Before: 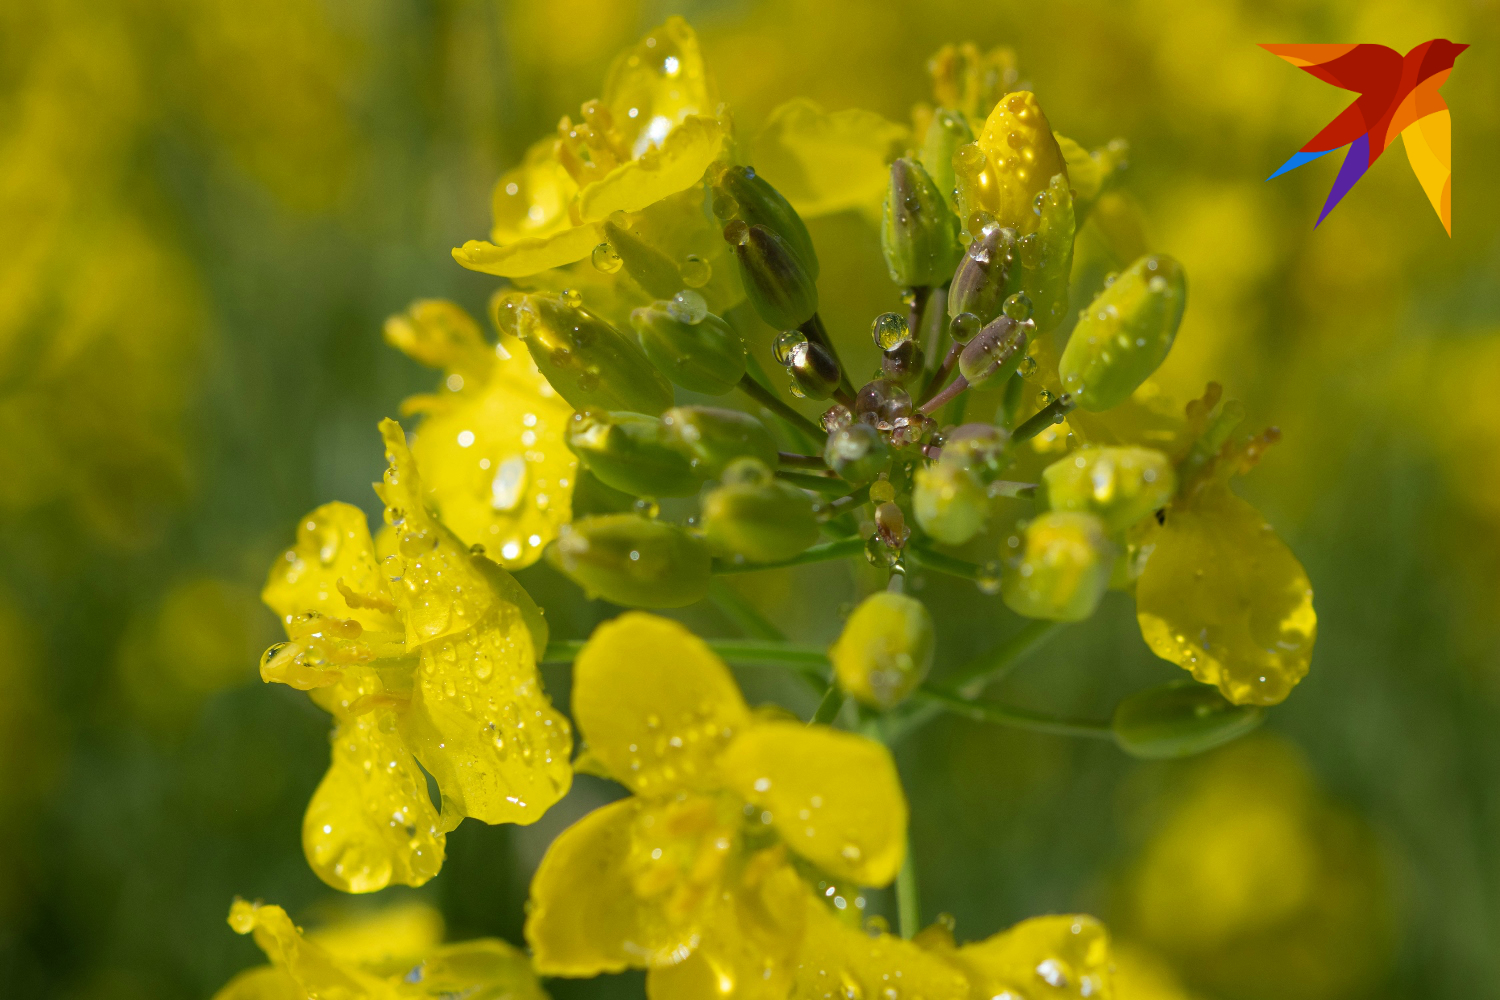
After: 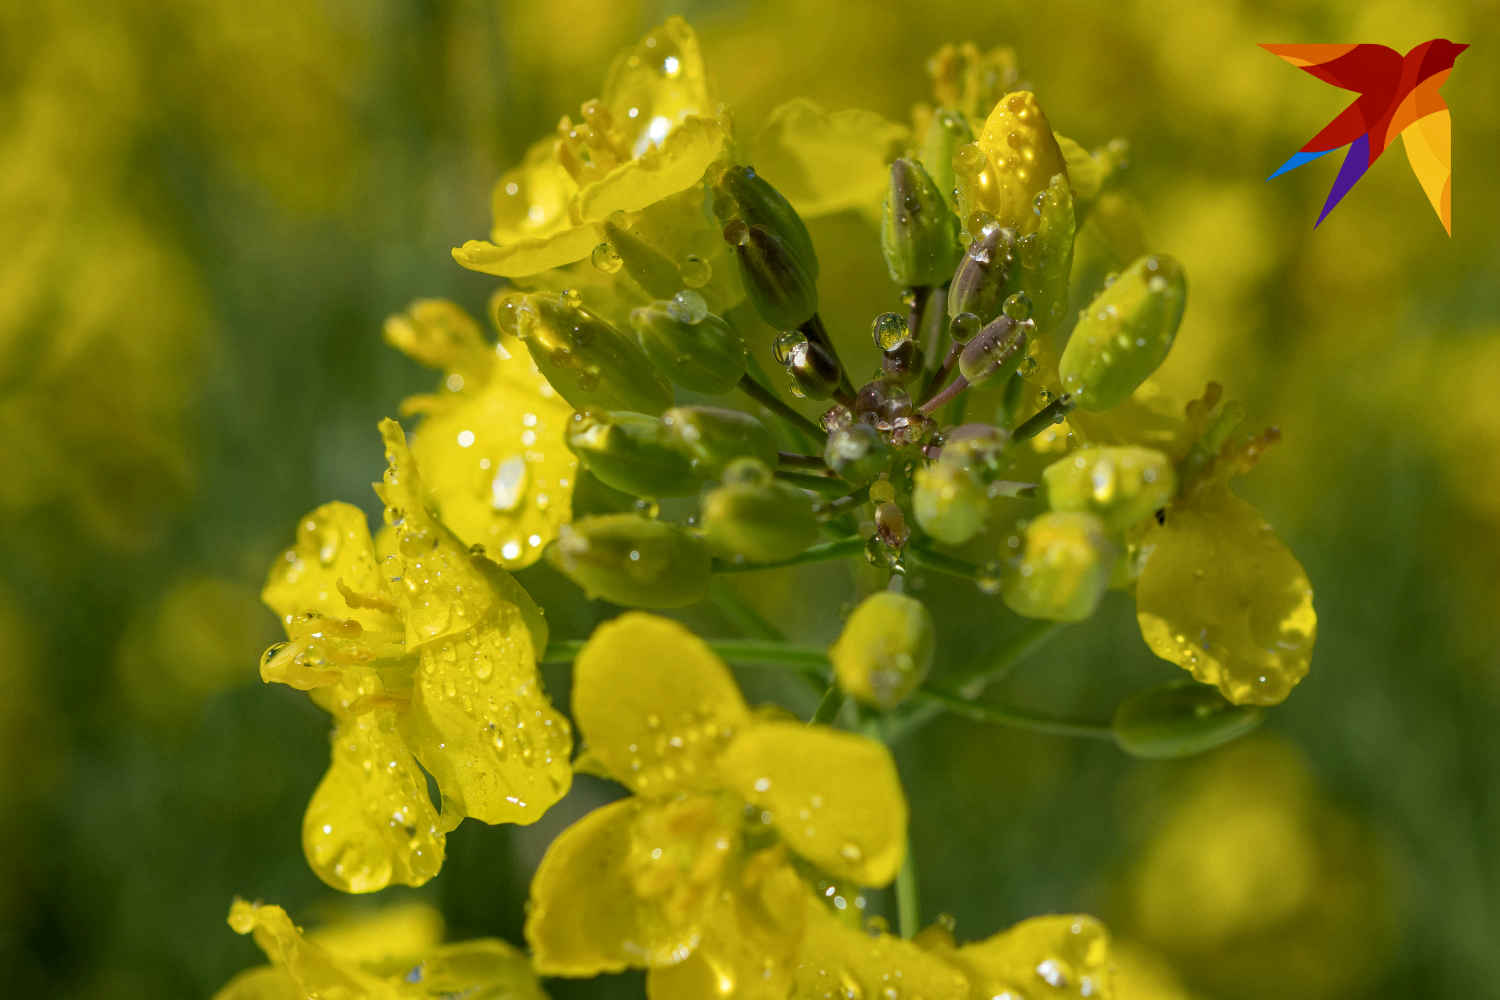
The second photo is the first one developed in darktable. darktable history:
exposure: exposure -0.157 EV, compensate exposure bias true, compensate highlight preservation false
local contrast: on, module defaults
